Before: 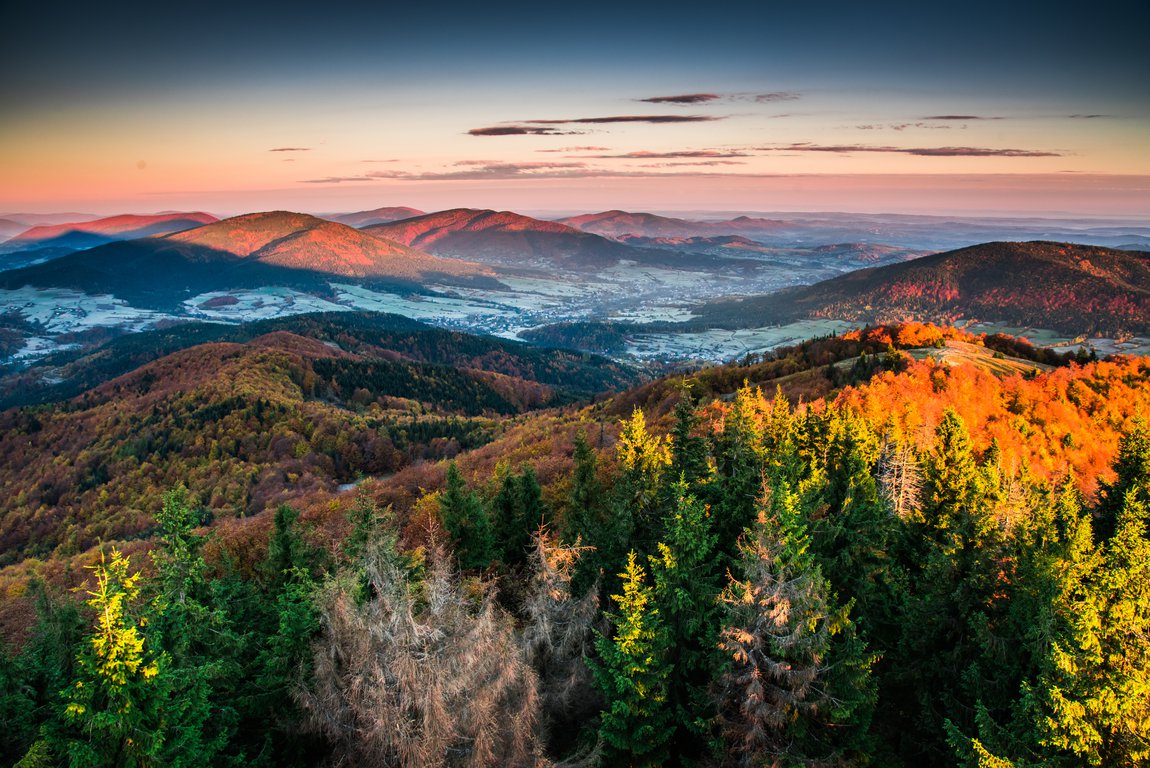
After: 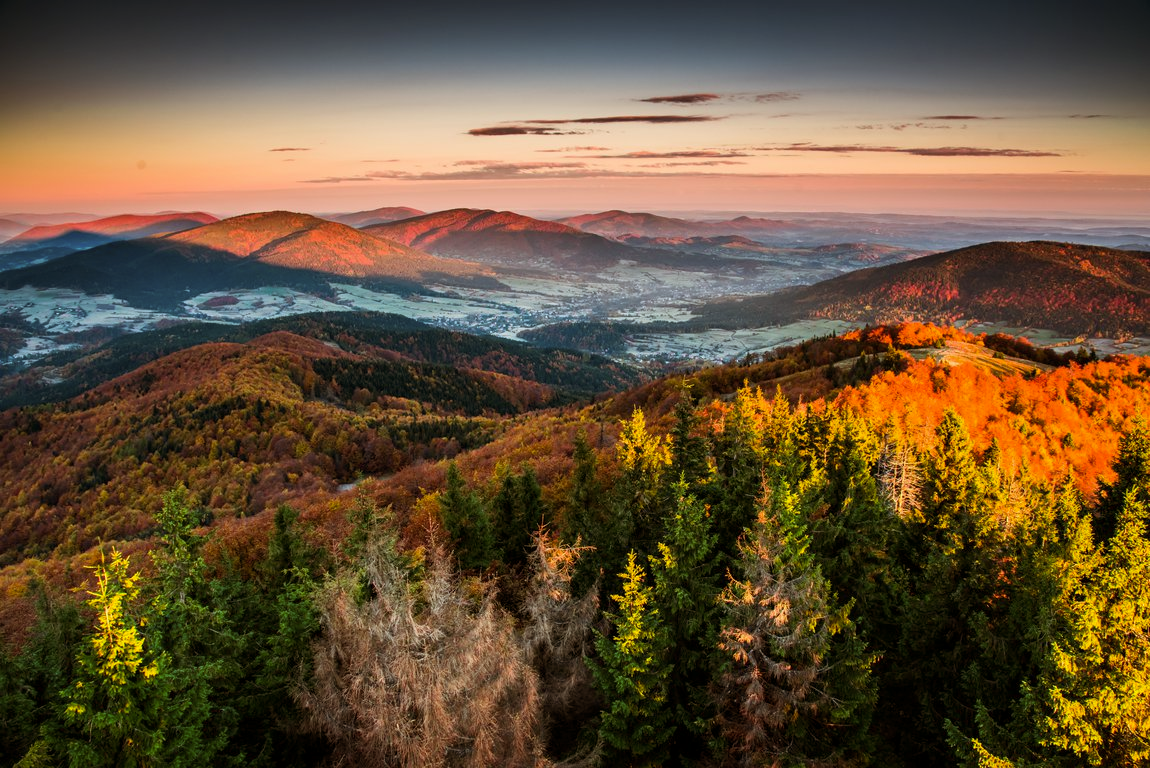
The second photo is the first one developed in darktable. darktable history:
exposure: black level correction 0.001, exposure -0.125 EV, compensate exposure bias true, compensate highlight preservation false
color balance rgb: shadows lift › chroma 4.41%, shadows lift › hue 27°, power › chroma 2.5%, power › hue 70°, highlights gain › chroma 1%, highlights gain › hue 27°, saturation formula JzAzBz (2021)
